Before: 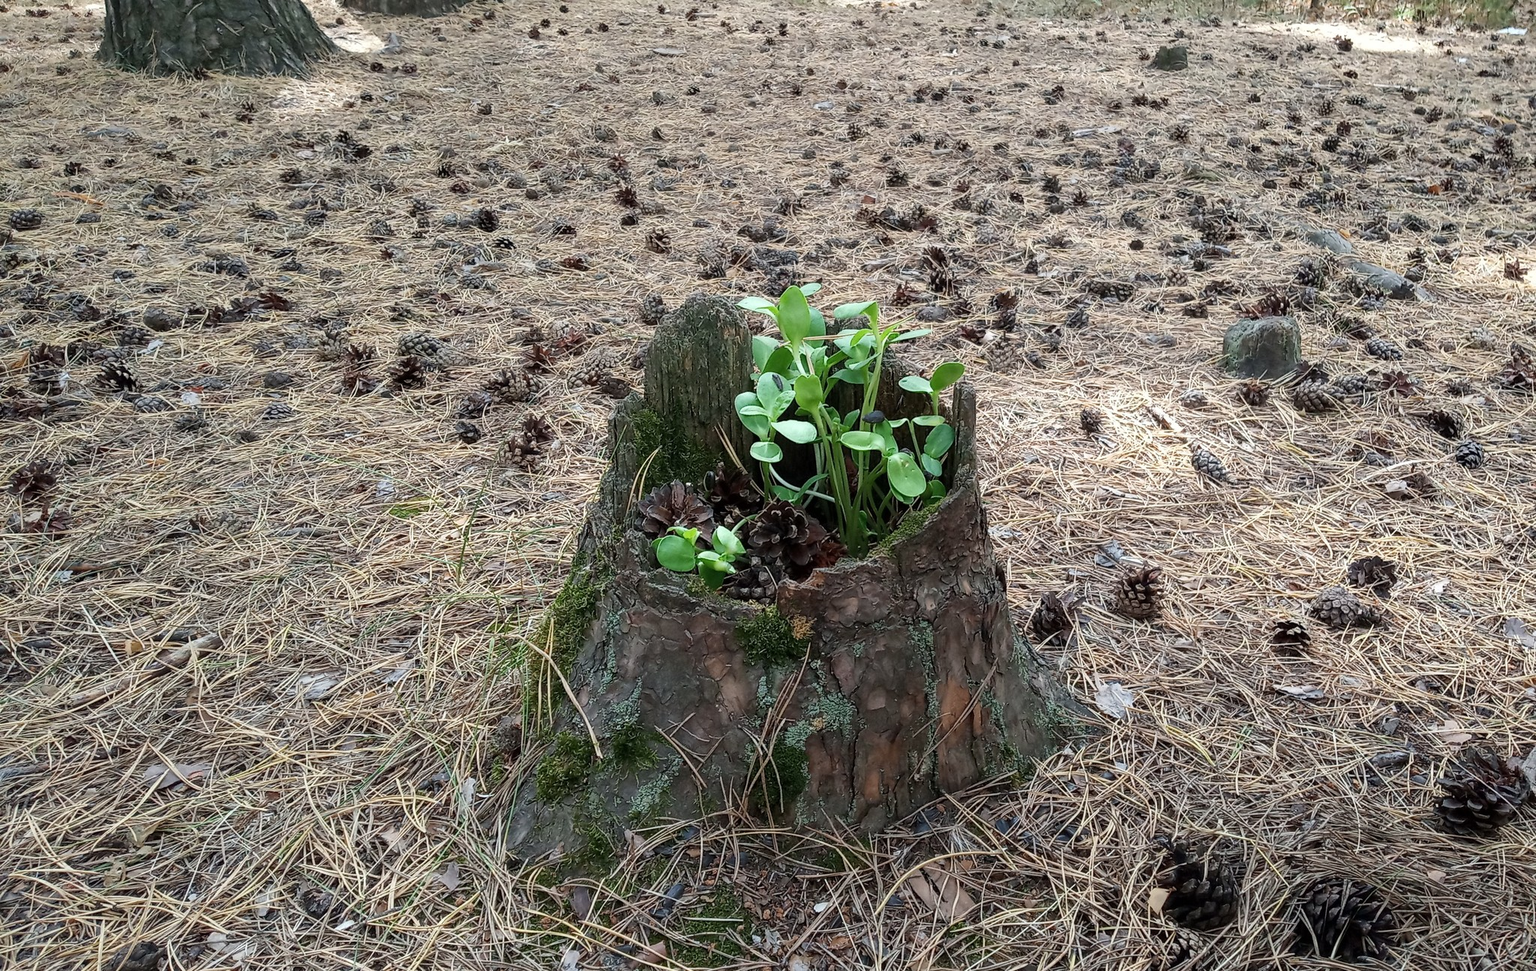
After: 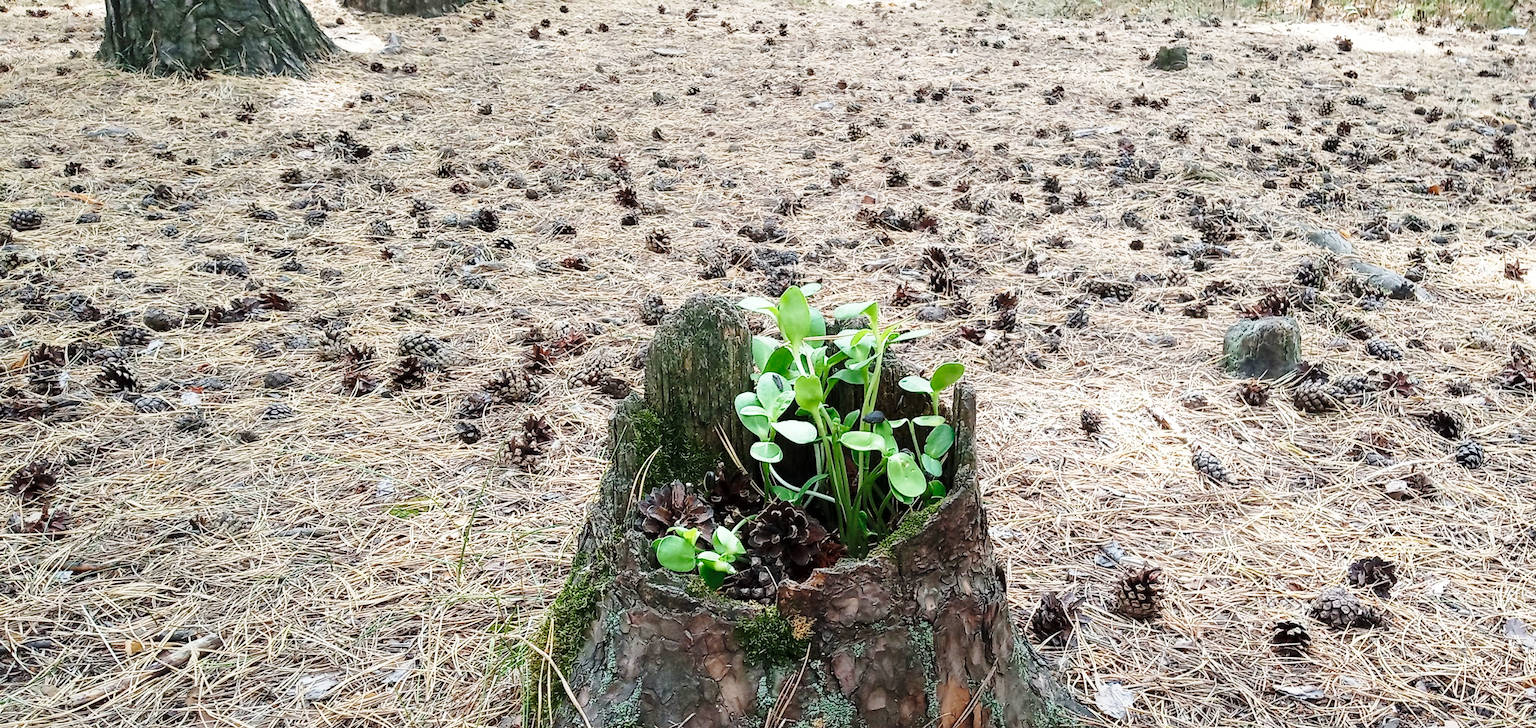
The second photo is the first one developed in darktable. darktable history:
crop: bottom 24.988%
base curve: curves: ch0 [(0, 0) (0.028, 0.03) (0.121, 0.232) (0.46, 0.748) (0.859, 0.968) (1, 1)], preserve colors none
